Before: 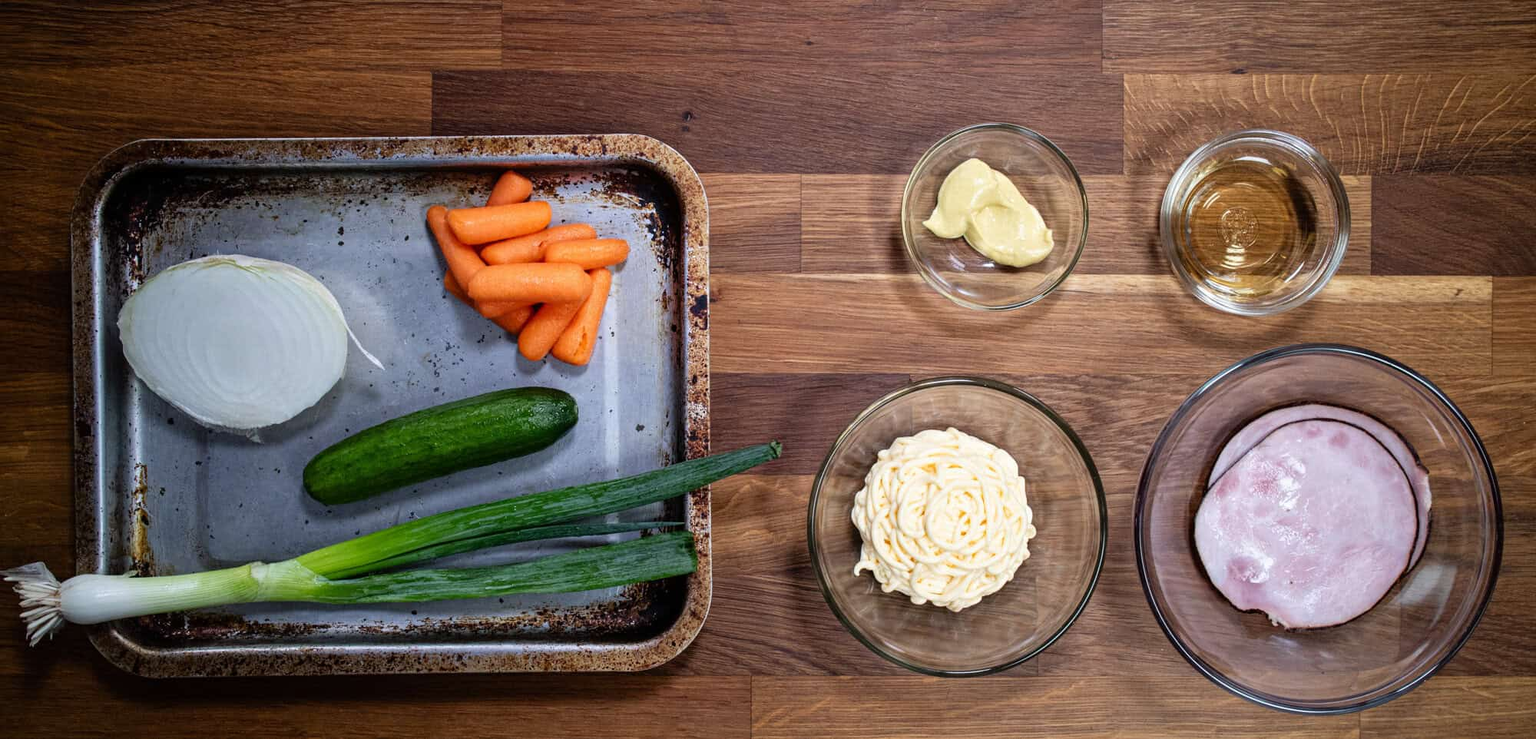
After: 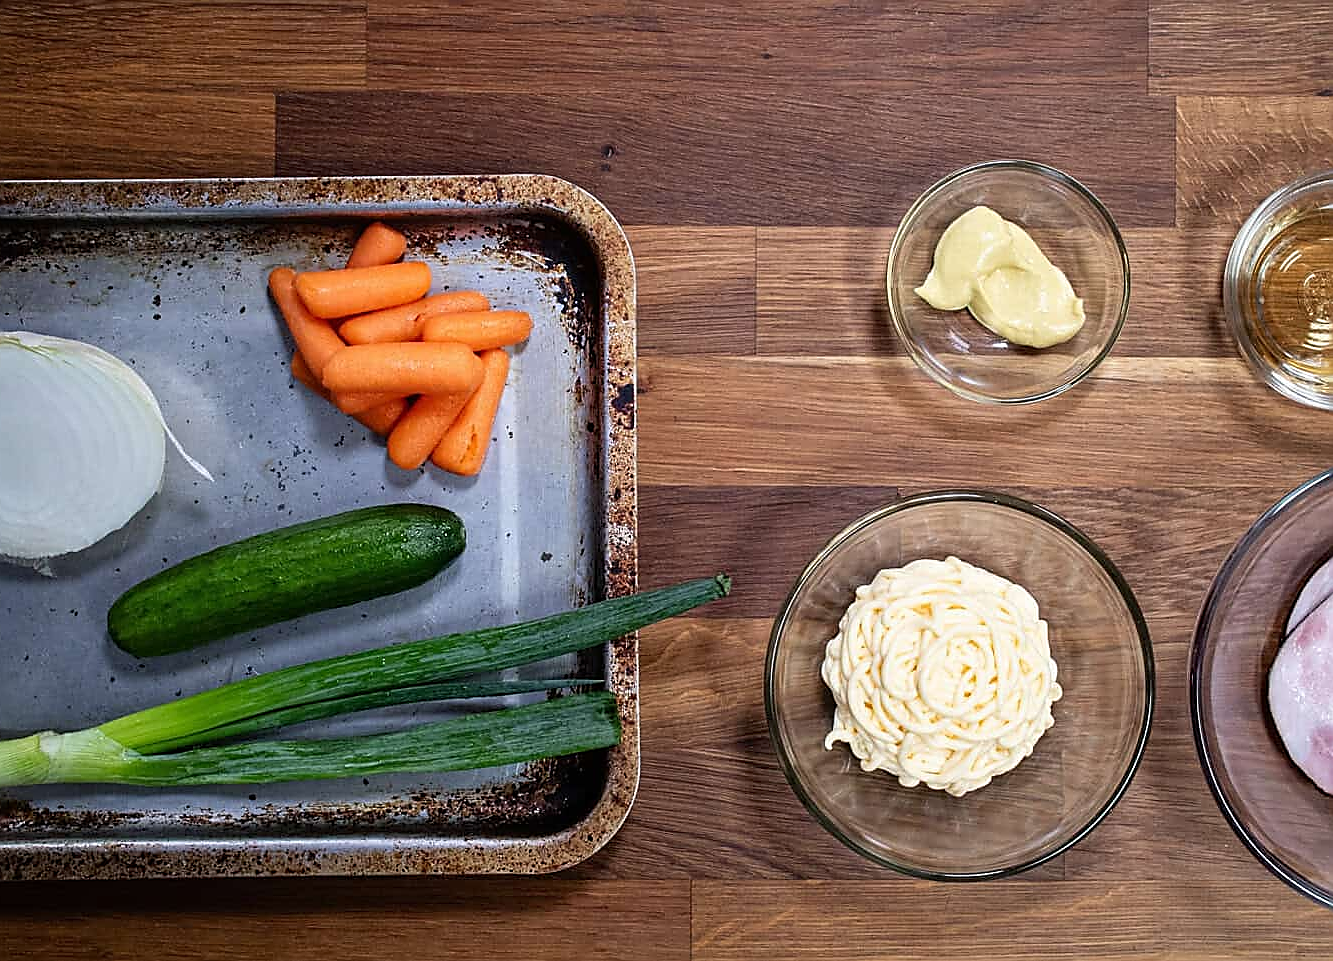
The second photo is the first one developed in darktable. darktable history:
sharpen: radius 1.37, amount 1.258, threshold 0.767
crop and rotate: left 14.352%, right 18.983%
